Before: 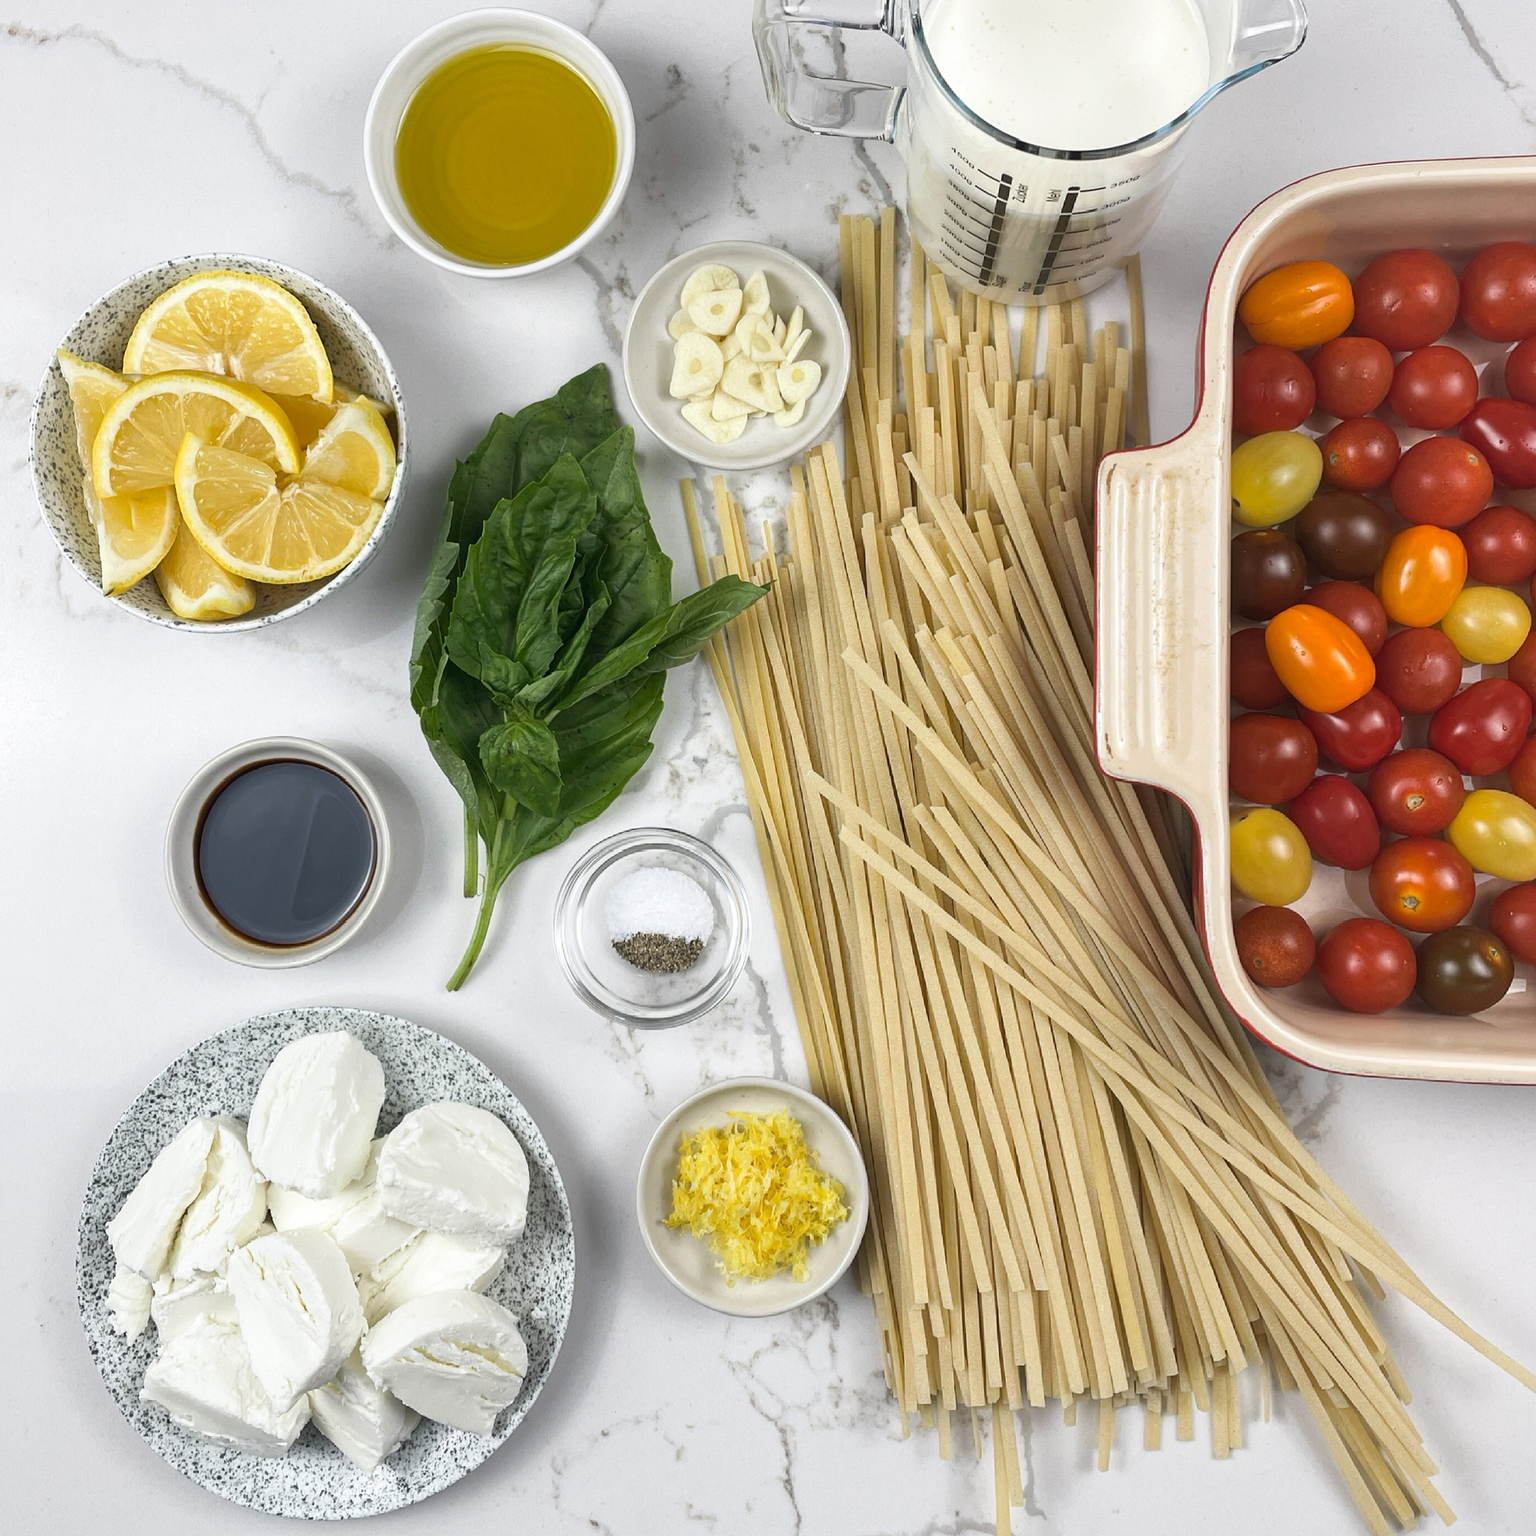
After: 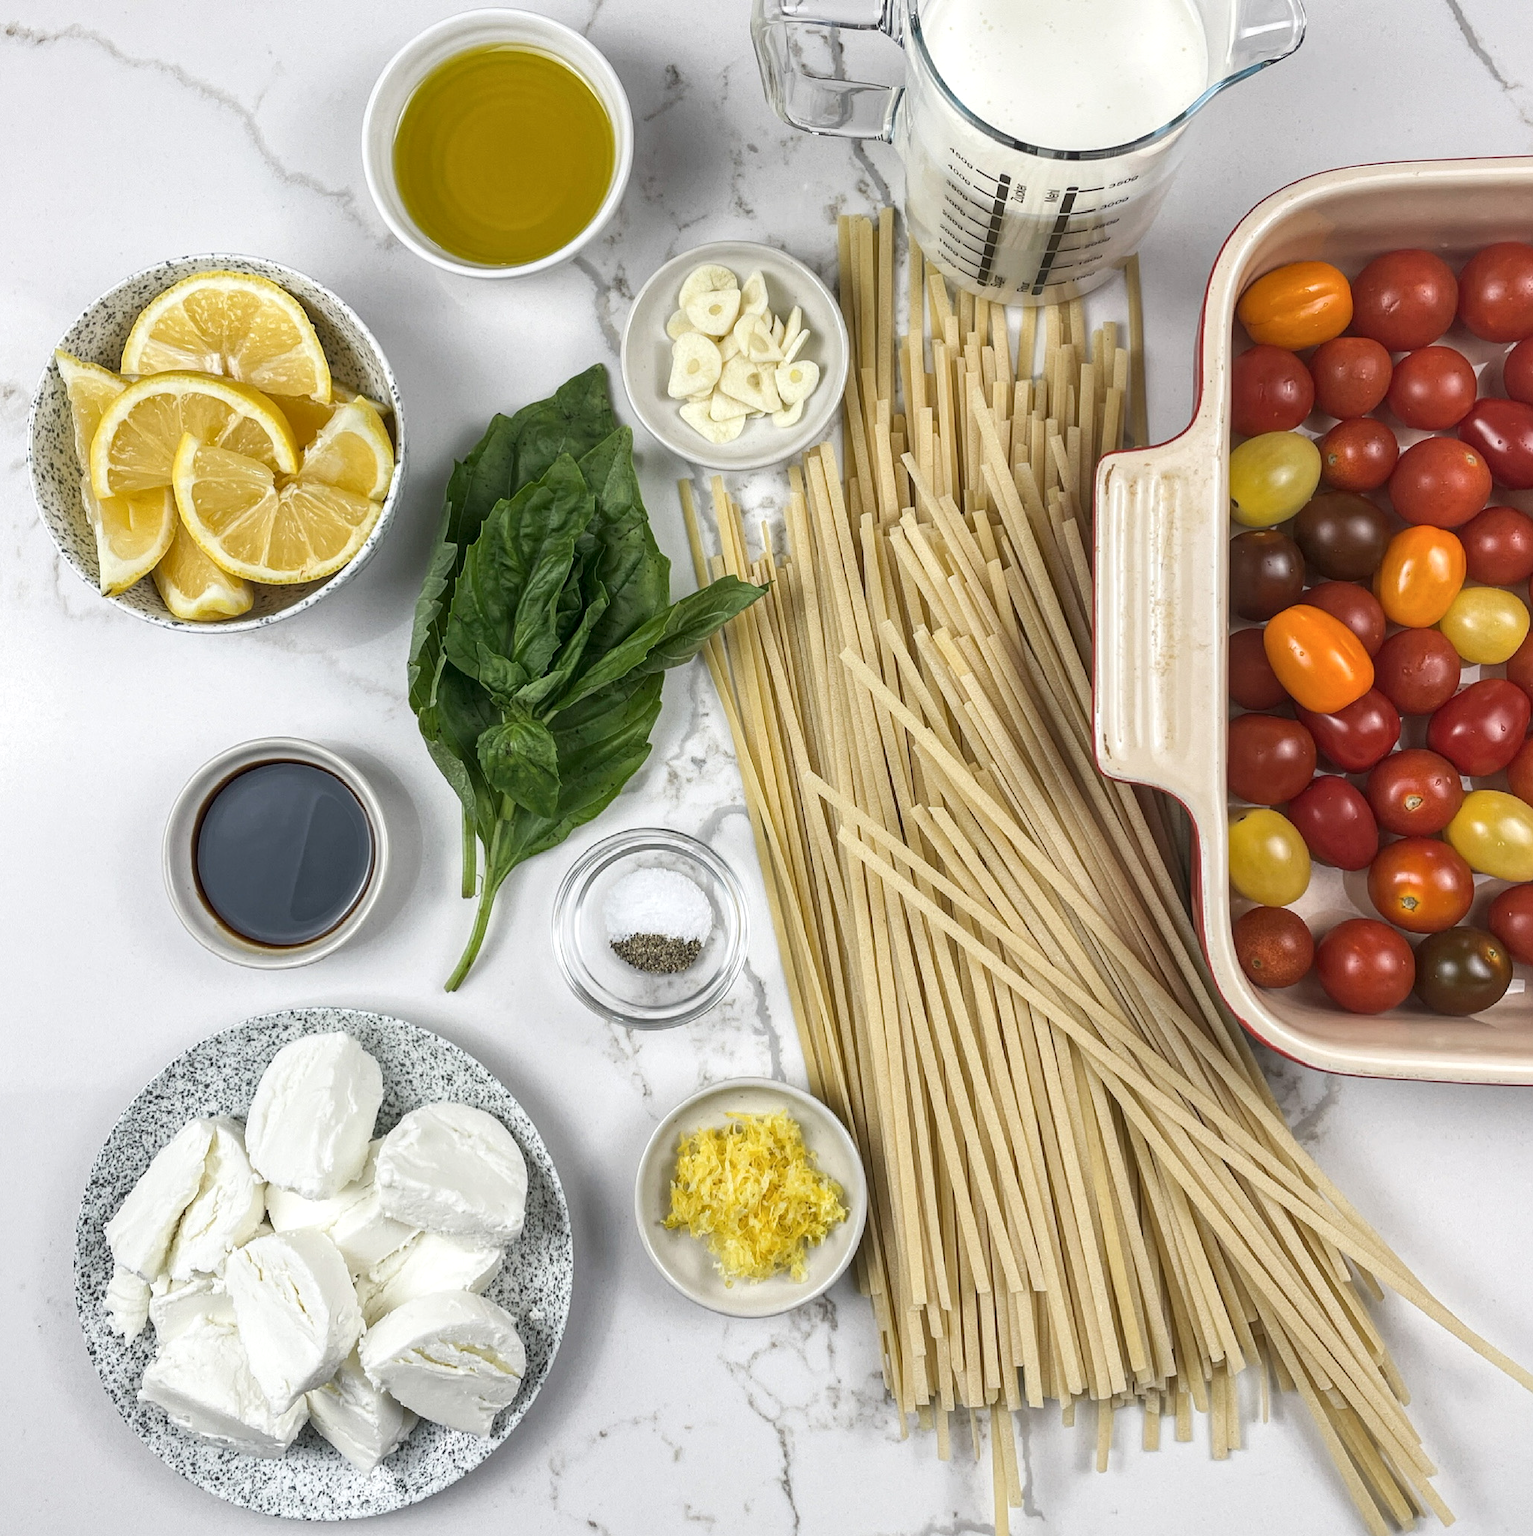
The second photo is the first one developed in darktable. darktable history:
crop and rotate: left 0.167%, bottom 0.01%
contrast brightness saturation: saturation -0.047
local contrast: on, module defaults
